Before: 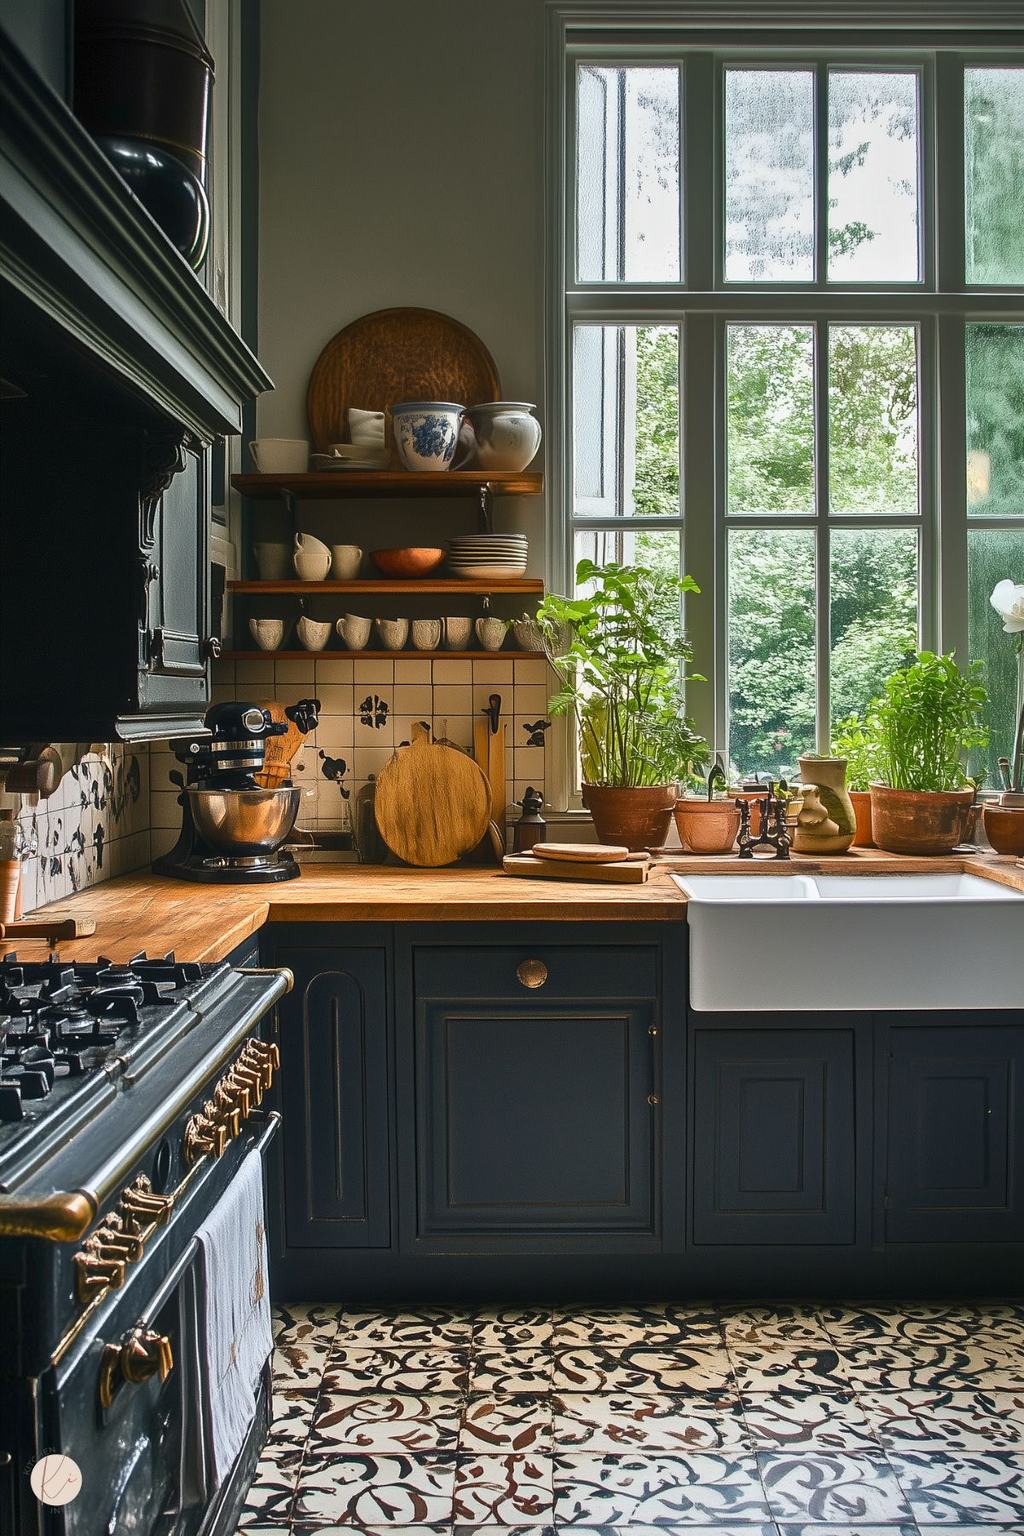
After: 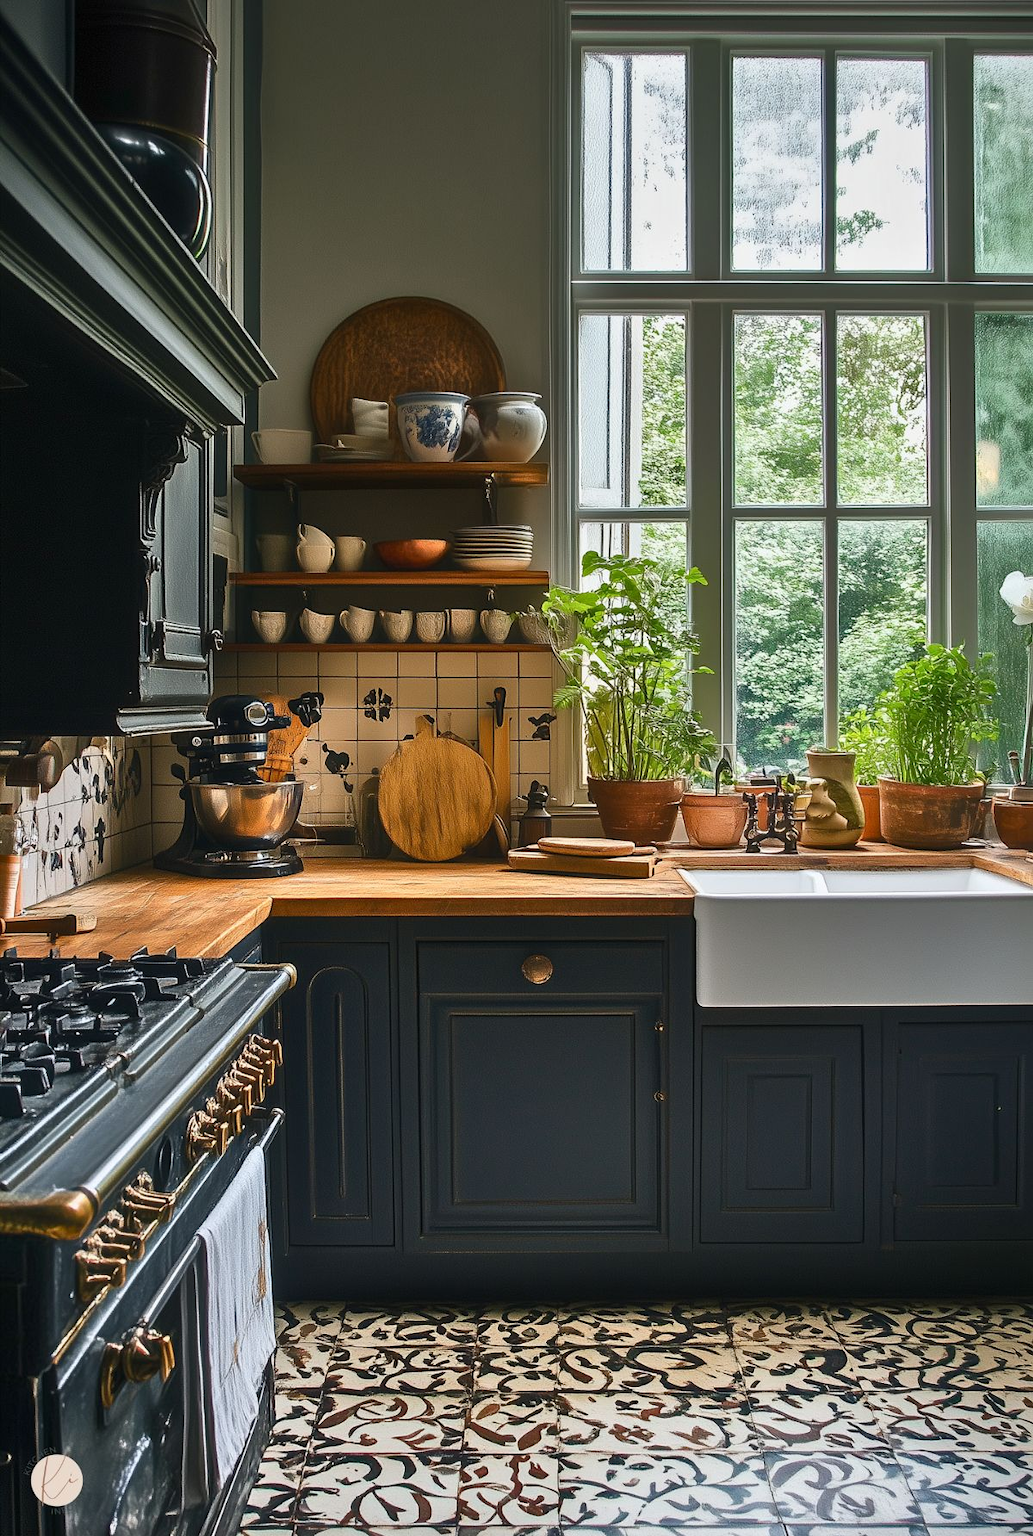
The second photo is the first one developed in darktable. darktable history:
crop: top 0.909%, right 0.03%
